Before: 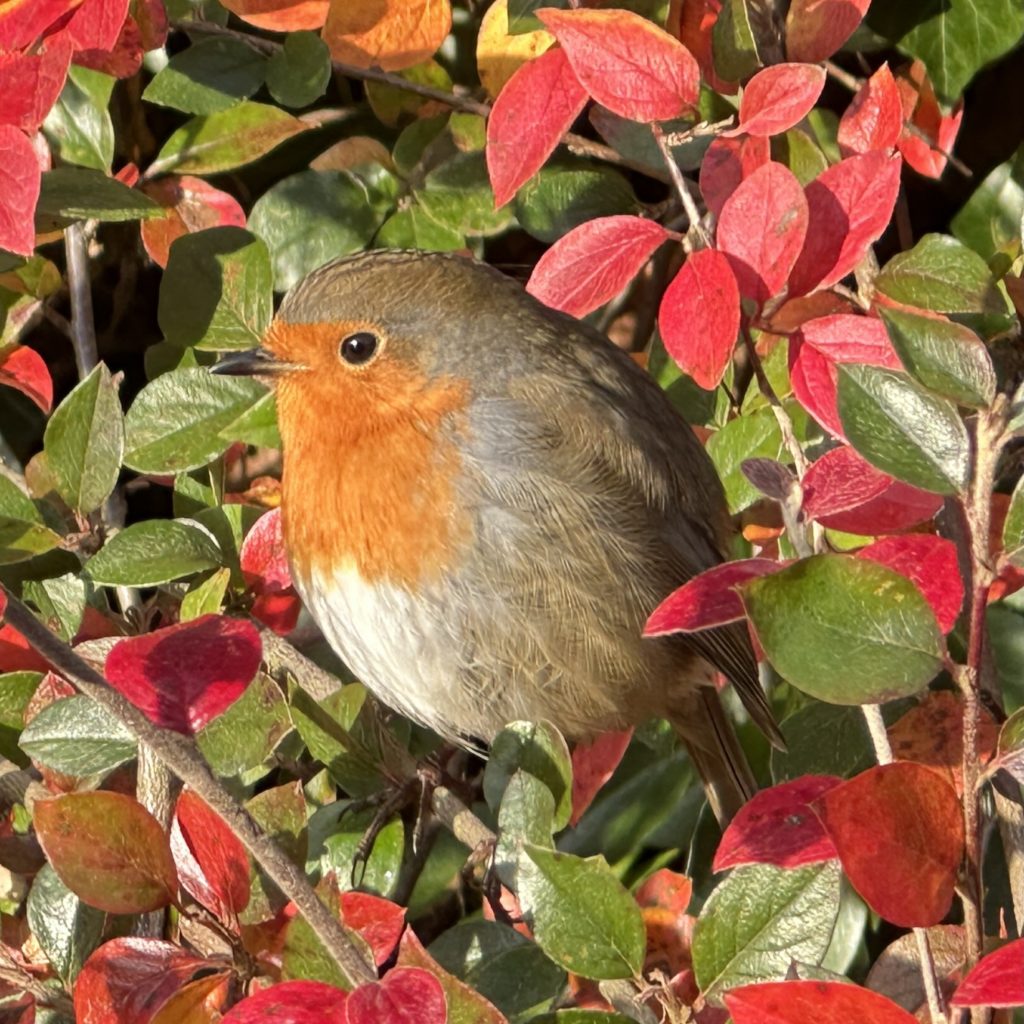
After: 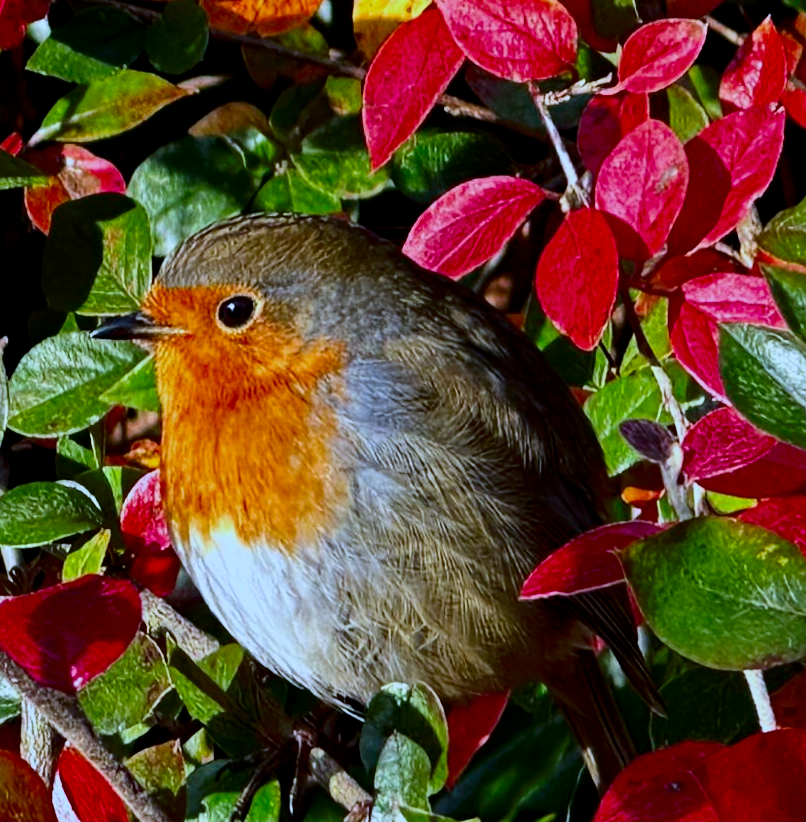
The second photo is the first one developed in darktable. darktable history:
crop and rotate: left 10.77%, top 5.1%, right 10.41%, bottom 16.76%
filmic rgb: black relative exposure -7.75 EV, white relative exposure 4.4 EV, threshold 3 EV, target black luminance 0%, hardness 3.76, latitude 50.51%, contrast 1.074, highlights saturation mix 10%, shadows ↔ highlights balance -0.22%, color science v4 (2020), enable highlight reconstruction true
white balance: red 0.871, blue 1.249
contrast brightness saturation: contrast 0.24, brightness -0.24, saturation 0.14
haze removal: compatibility mode true, adaptive false
rotate and perspective: lens shift (horizontal) -0.055, automatic cropping off
sharpen: amount 0.2
